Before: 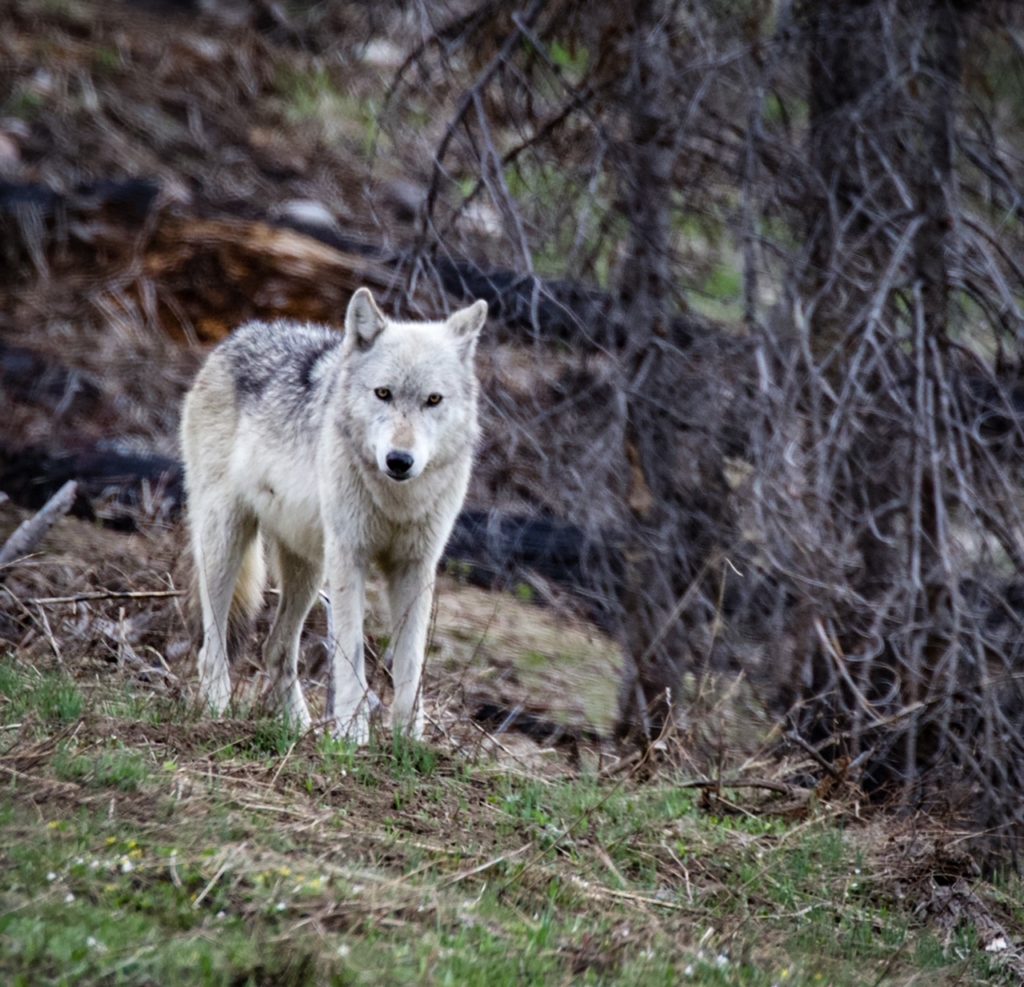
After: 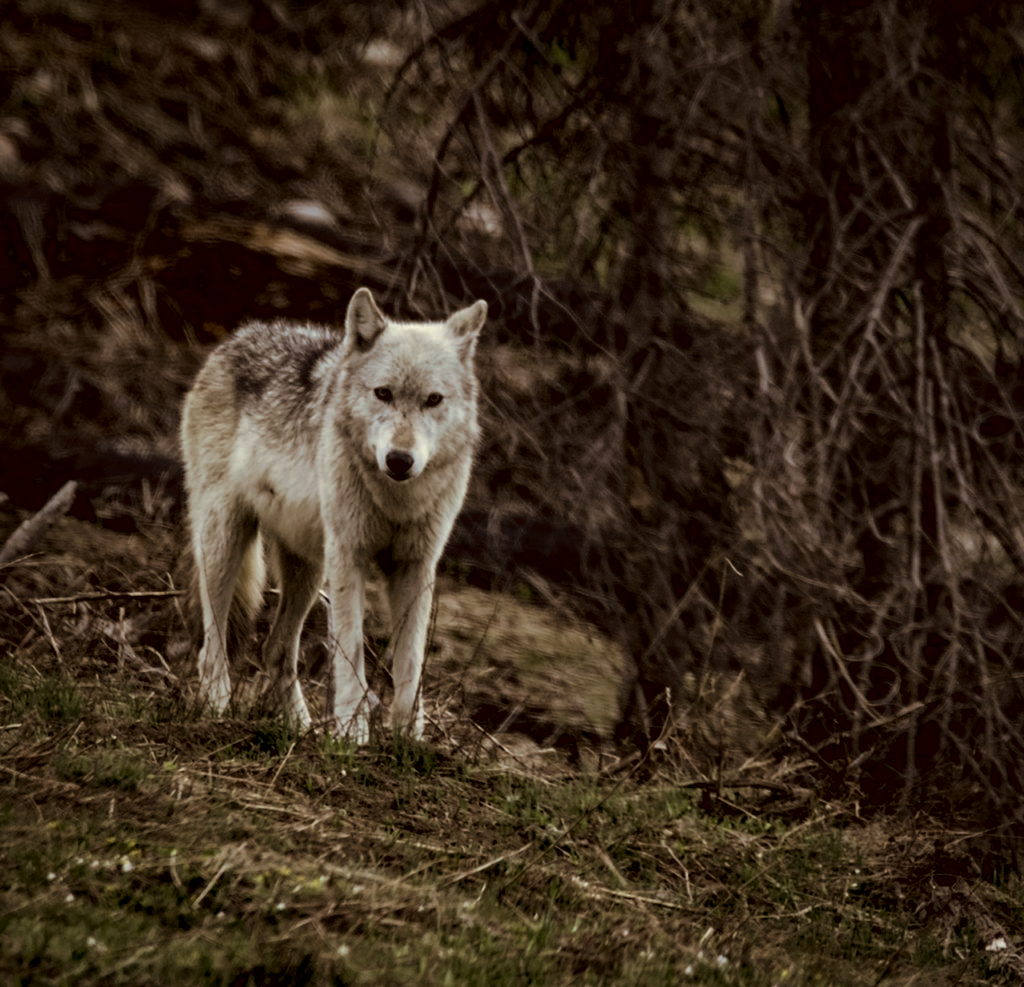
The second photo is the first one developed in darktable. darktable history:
base curve: curves: ch0 [(0, 0) (0.297, 0.298) (1, 1)], preserve colors none
split-toning: shadows › hue 32.4°, shadows › saturation 0.51, highlights › hue 180°, highlights › saturation 0, balance -60.17, compress 55.19%
contrast brightness saturation: brightness -0.52
color balance: lift [1.001, 1.007, 1, 0.993], gamma [1.023, 1.026, 1.01, 0.974], gain [0.964, 1.059, 1.073, 0.927]
shadows and highlights: shadows 30
